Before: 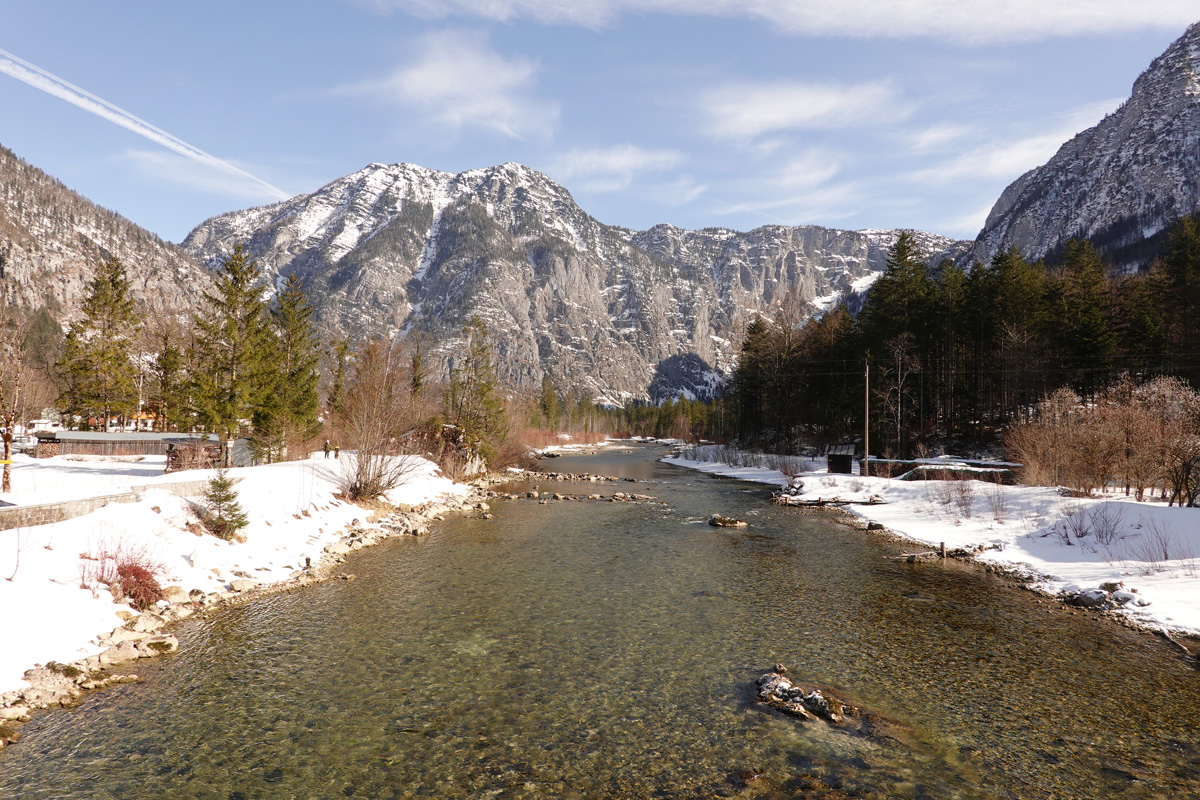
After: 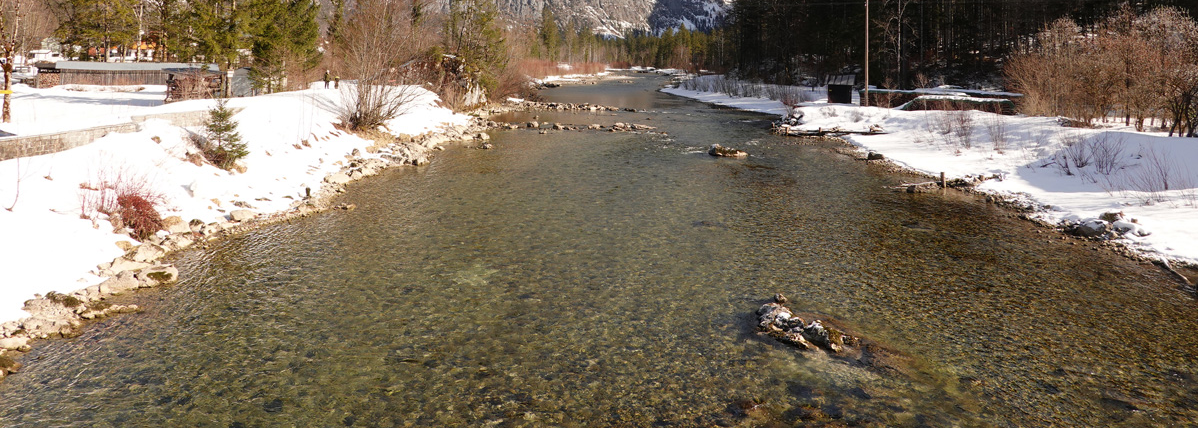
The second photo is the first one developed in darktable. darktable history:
crop and rotate: top 46.445%, right 0.106%
